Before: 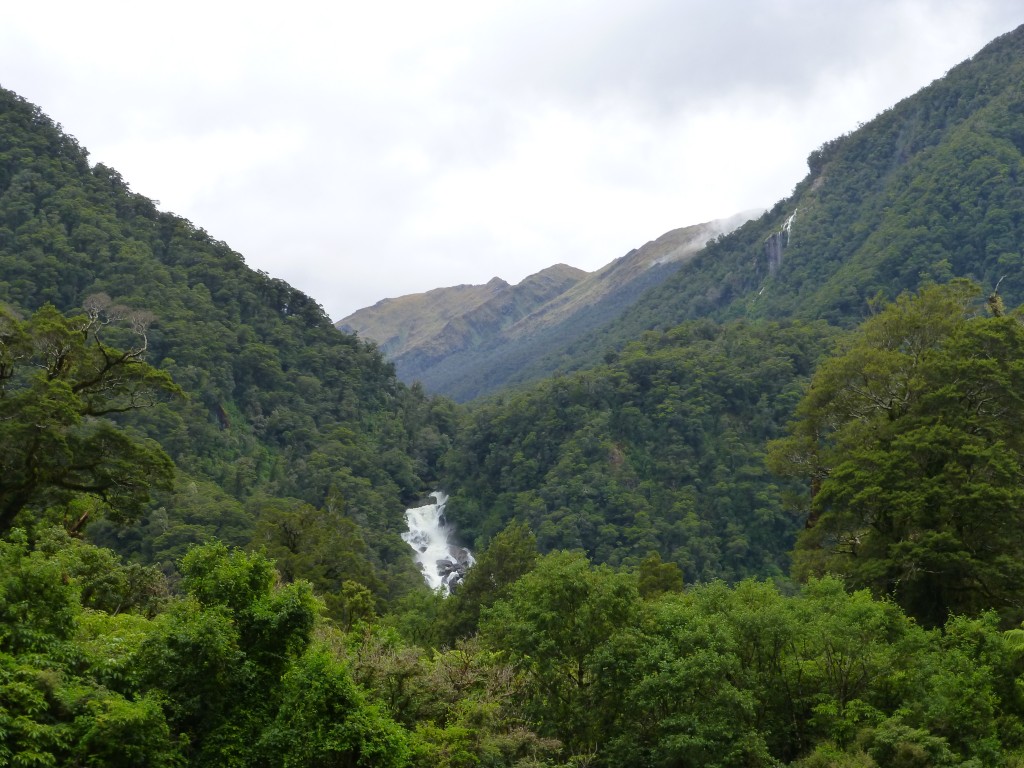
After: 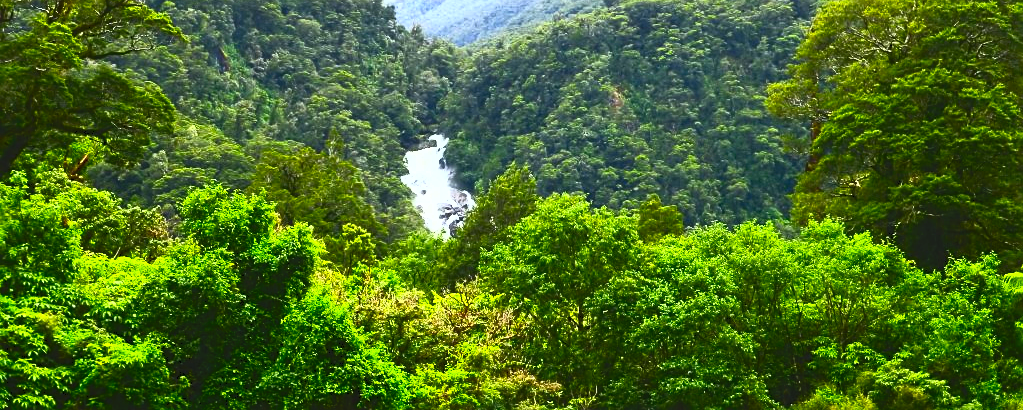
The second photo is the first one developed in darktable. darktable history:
color zones: curves: ch0 [(0.224, 0.526) (0.75, 0.5)]; ch1 [(0.055, 0.526) (0.224, 0.761) (0.377, 0.526) (0.75, 0.5)]
shadows and highlights: shadows -30.62, highlights 30.37
tone curve: curves: ch0 [(0, 0) (0.003, 0.072) (0.011, 0.077) (0.025, 0.082) (0.044, 0.094) (0.069, 0.106) (0.1, 0.125) (0.136, 0.145) (0.177, 0.173) (0.224, 0.216) (0.277, 0.281) (0.335, 0.356) (0.399, 0.436) (0.468, 0.53) (0.543, 0.629) (0.623, 0.724) (0.709, 0.808) (0.801, 0.88) (0.898, 0.941) (1, 1)], color space Lab, independent channels, preserve colors none
crop and rotate: top 46.504%, right 0.056%
sharpen: on, module defaults
contrast brightness saturation: contrast 0.992, brightness 0.994, saturation 0.981
